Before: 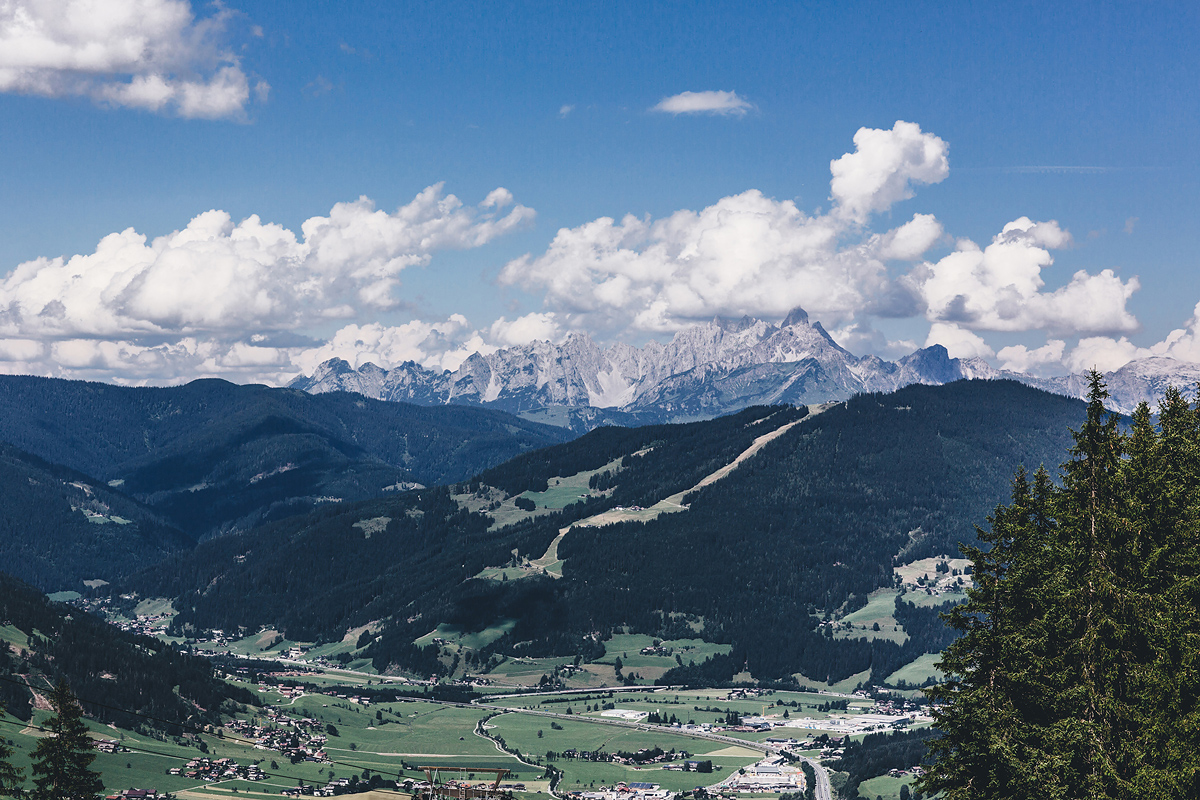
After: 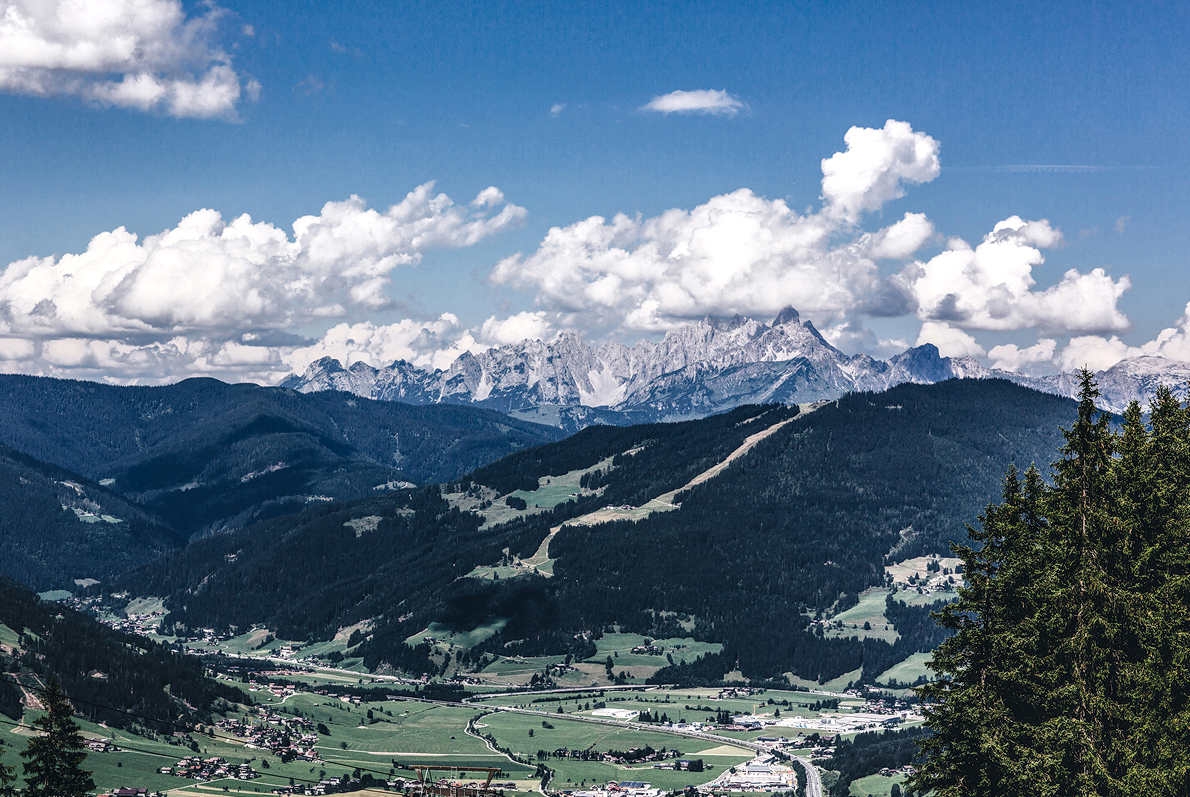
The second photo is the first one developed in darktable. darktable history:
contrast brightness saturation: contrast 0.075, saturation 0.018
local contrast: highlights 25%, detail 150%
crop and rotate: left 0.764%, top 0.136%, bottom 0.235%
